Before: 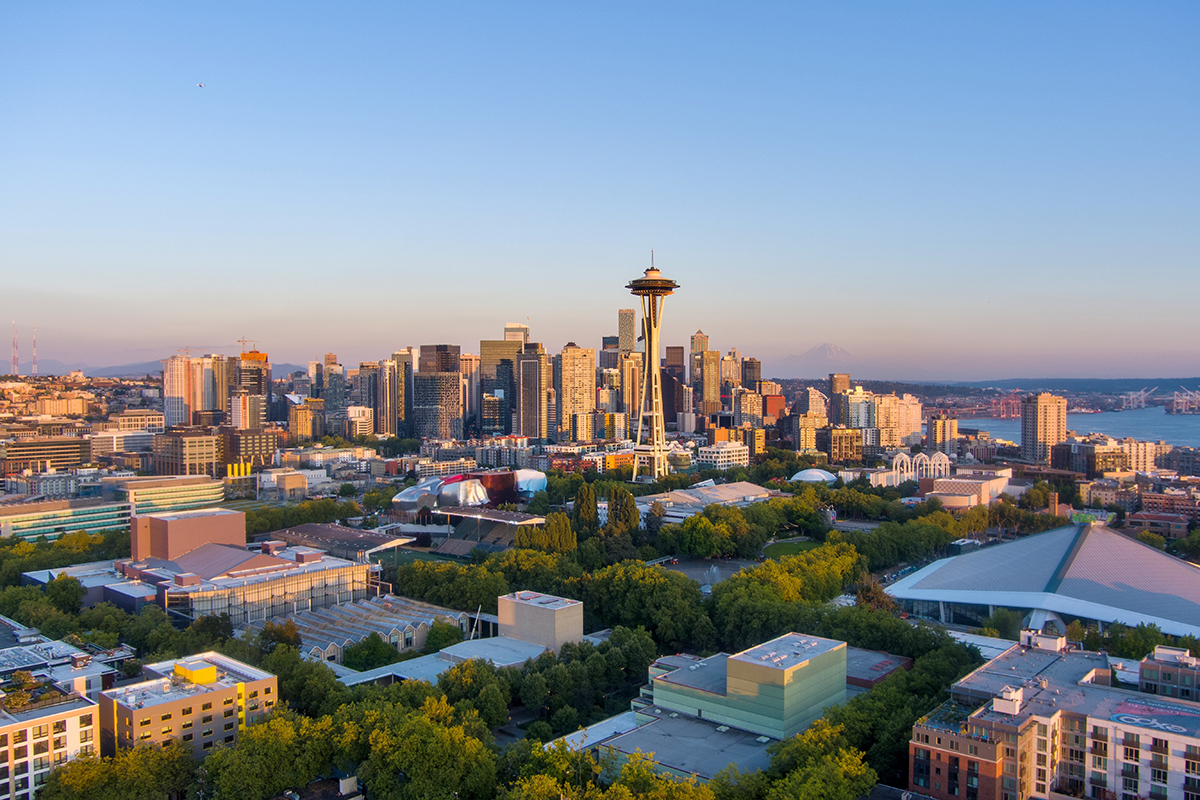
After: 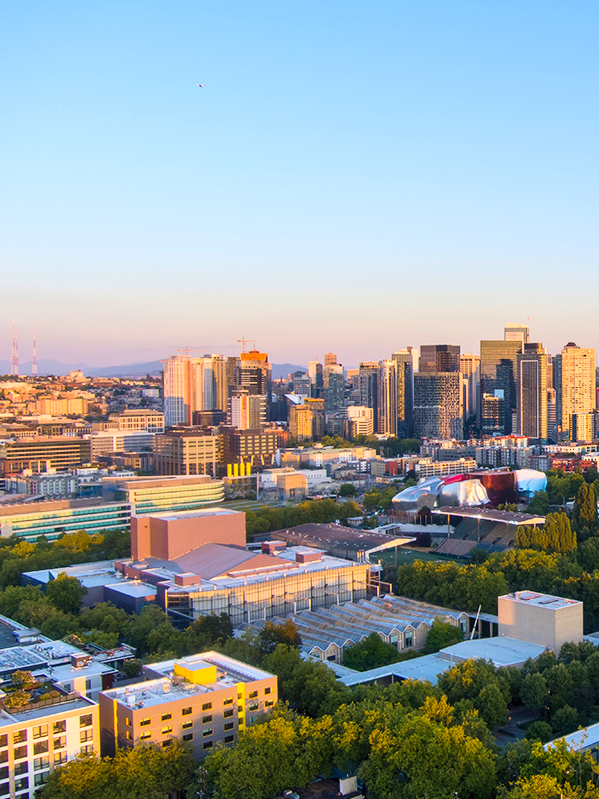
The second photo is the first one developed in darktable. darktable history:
contrast brightness saturation: contrast 0.203, brightness 0.157, saturation 0.226
crop and rotate: left 0.016%, top 0%, right 50.027%
